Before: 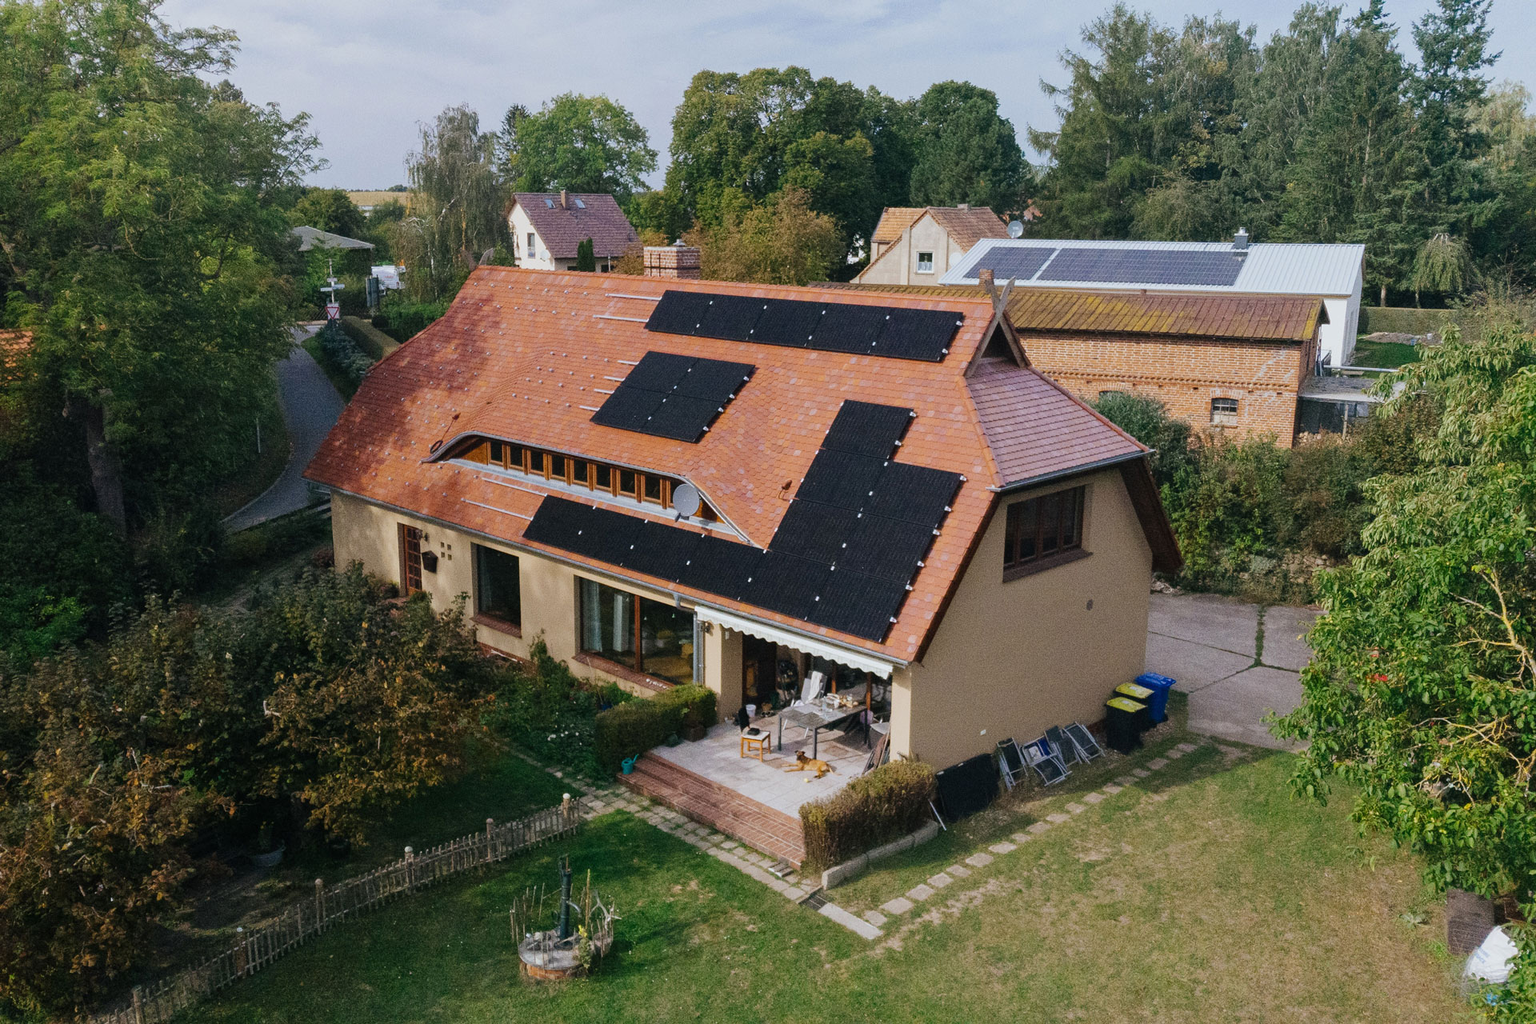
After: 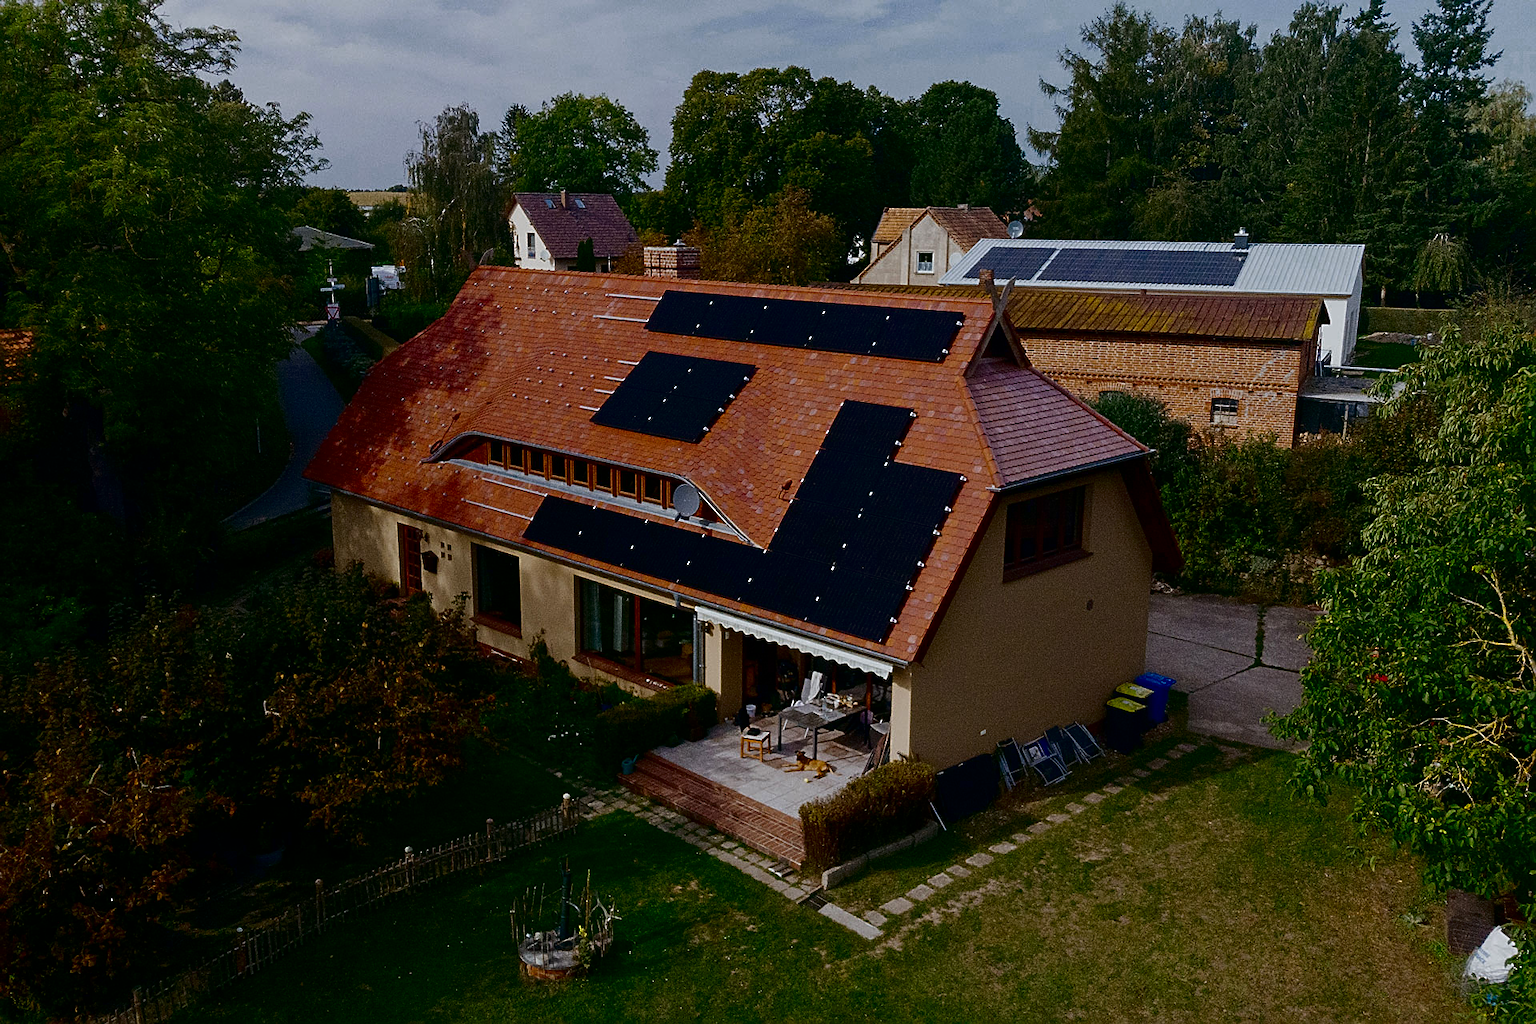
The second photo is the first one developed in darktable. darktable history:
color zones: curves: ch0 [(0.25, 0.5) (0.636, 0.25) (0.75, 0.5)]
contrast brightness saturation: contrast 0.09, brightness -0.59, saturation 0.17
sharpen: on, module defaults
